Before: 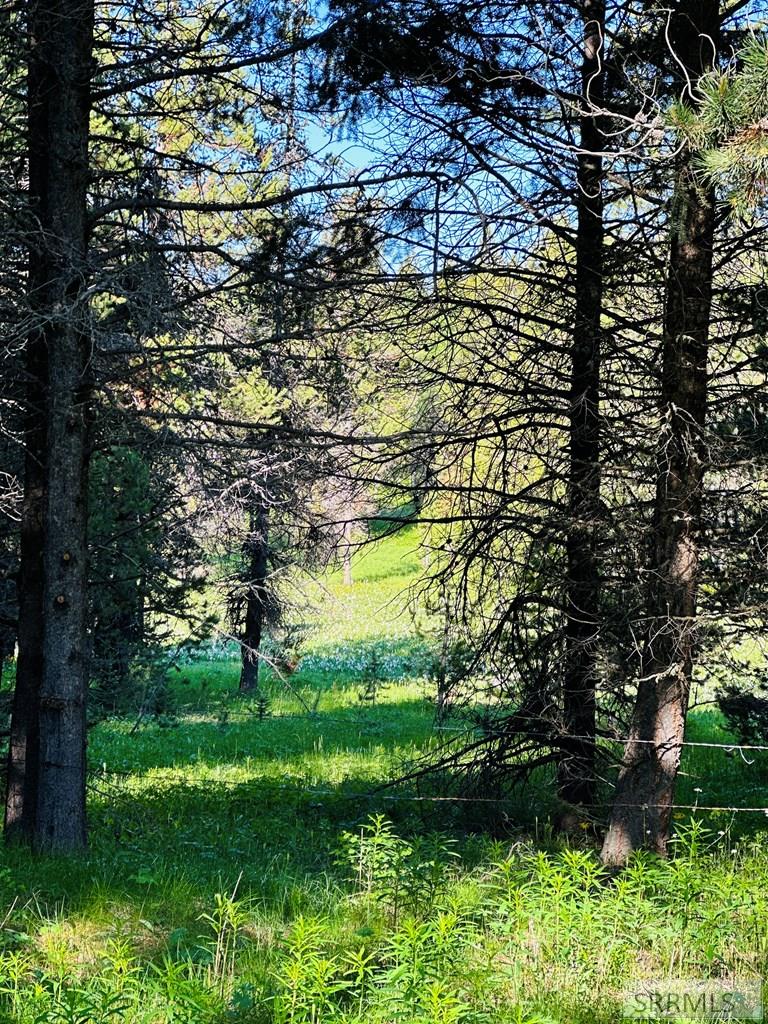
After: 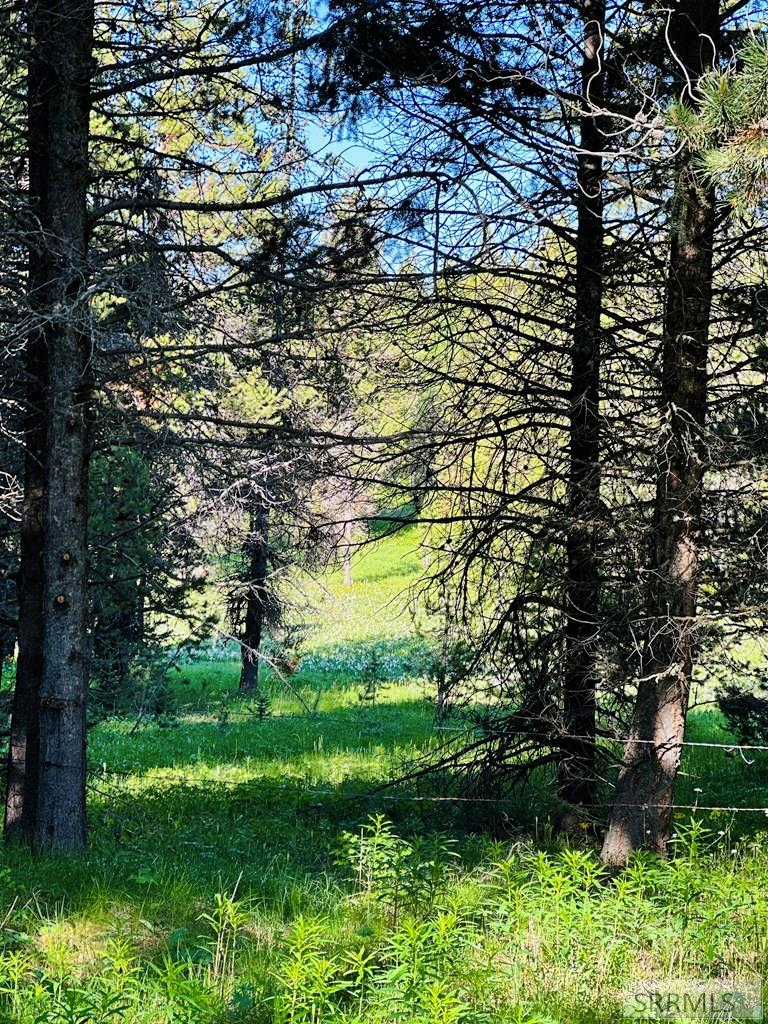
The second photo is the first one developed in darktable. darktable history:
shadows and highlights: radius 132.3, highlights color adjustment 0.048%, soften with gaussian
